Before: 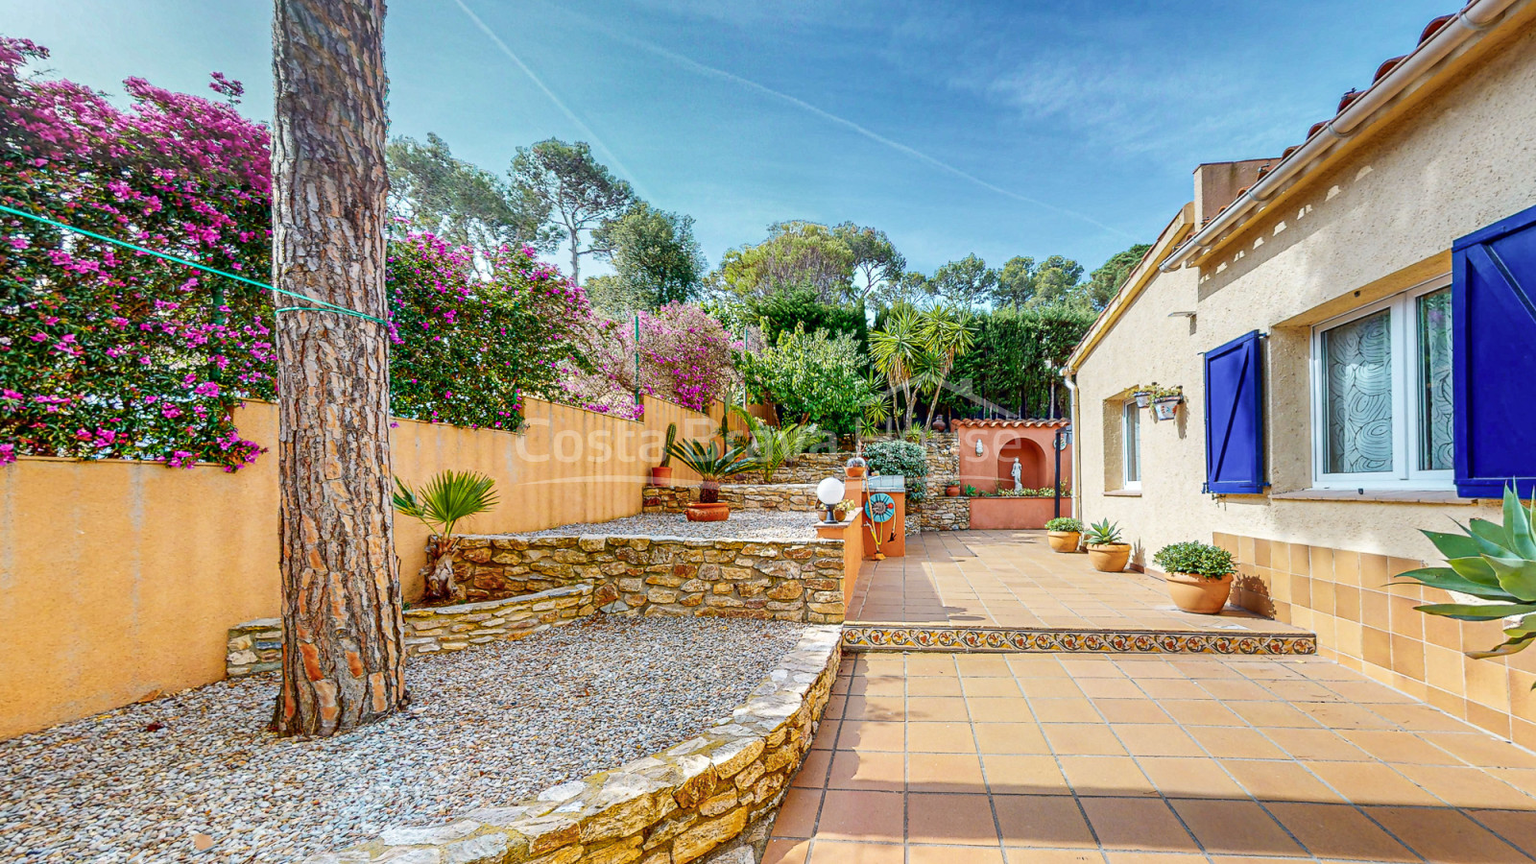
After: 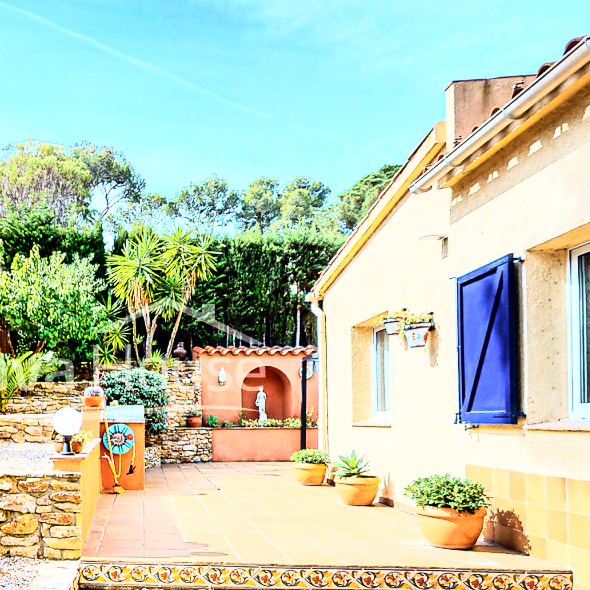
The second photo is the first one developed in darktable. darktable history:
crop and rotate: left 49.936%, top 10.094%, right 13.136%, bottom 24.256%
rgb curve: curves: ch0 [(0, 0) (0.21, 0.15) (0.24, 0.21) (0.5, 0.75) (0.75, 0.96) (0.89, 0.99) (1, 1)]; ch1 [(0, 0.02) (0.21, 0.13) (0.25, 0.2) (0.5, 0.67) (0.75, 0.9) (0.89, 0.97) (1, 1)]; ch2 [(0, 0.02) (0.21, 0.13) (0.25, 0.2) (0.5, 0.67) (0.75, 0.9) (0.89, 0.97) (1, 1)], compensate middle gray true
